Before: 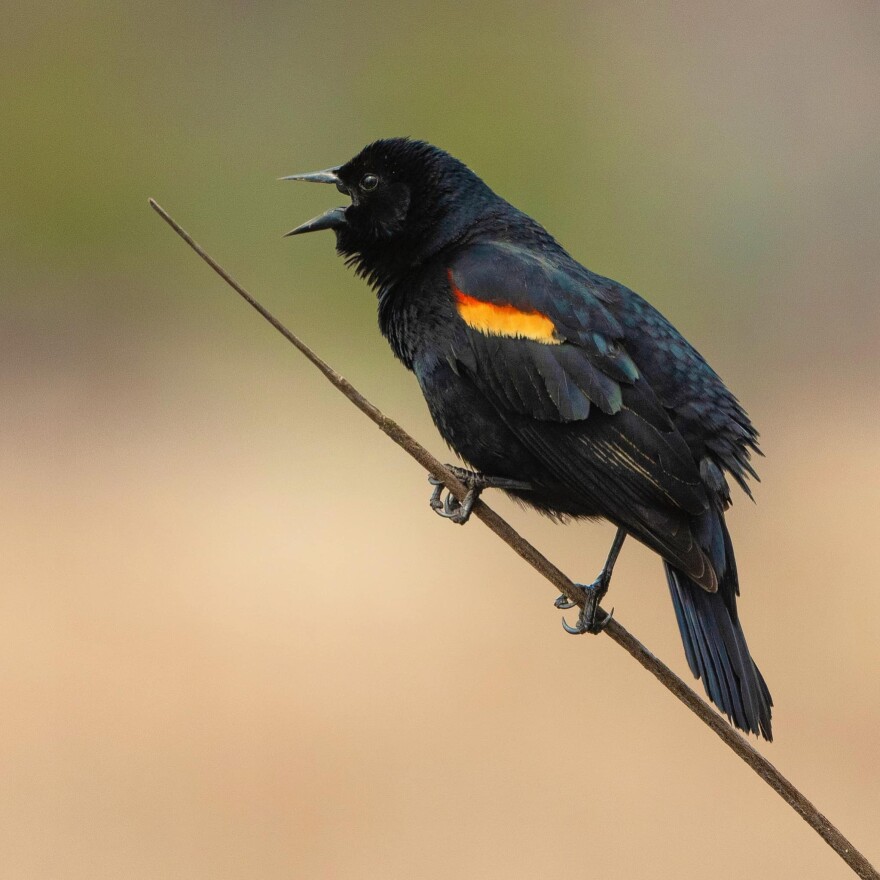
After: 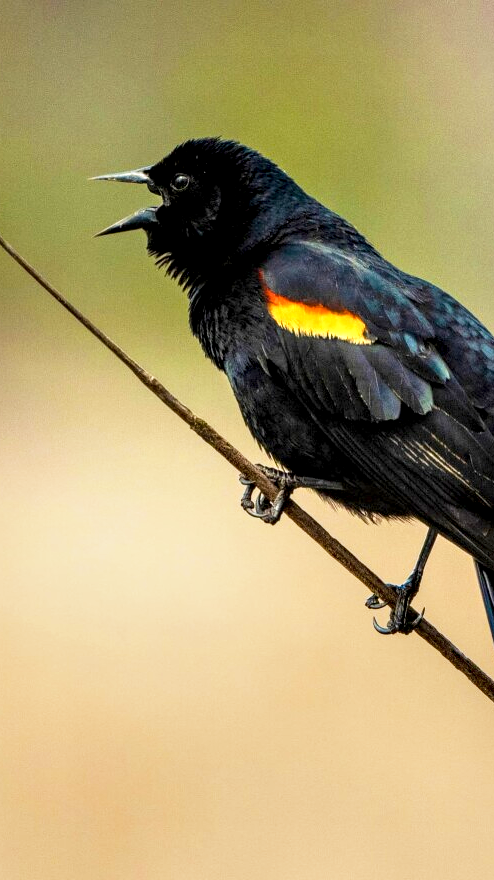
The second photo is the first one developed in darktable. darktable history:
crop: left 21.483%, right 22.289%
color balance rgb: linear chroma grading › global chroma 14.381%, perceptual saturation grading › global saturation 9.891%, perceptual brilliance grading › global brilliance 2.458%, perceptual brilliance grading › highlights -3.939%, global vibrance 9.322%
local contrast: highlights 81%, shadows 58%, detail 174%, midtone range 0.601
base curve: curves: ch0 [(0, 0) (0.088, 0.125) (0.176, 0.251) (0.354, 0.501) (0.613, 0.749) (1, 0.877)], preserve colors none
